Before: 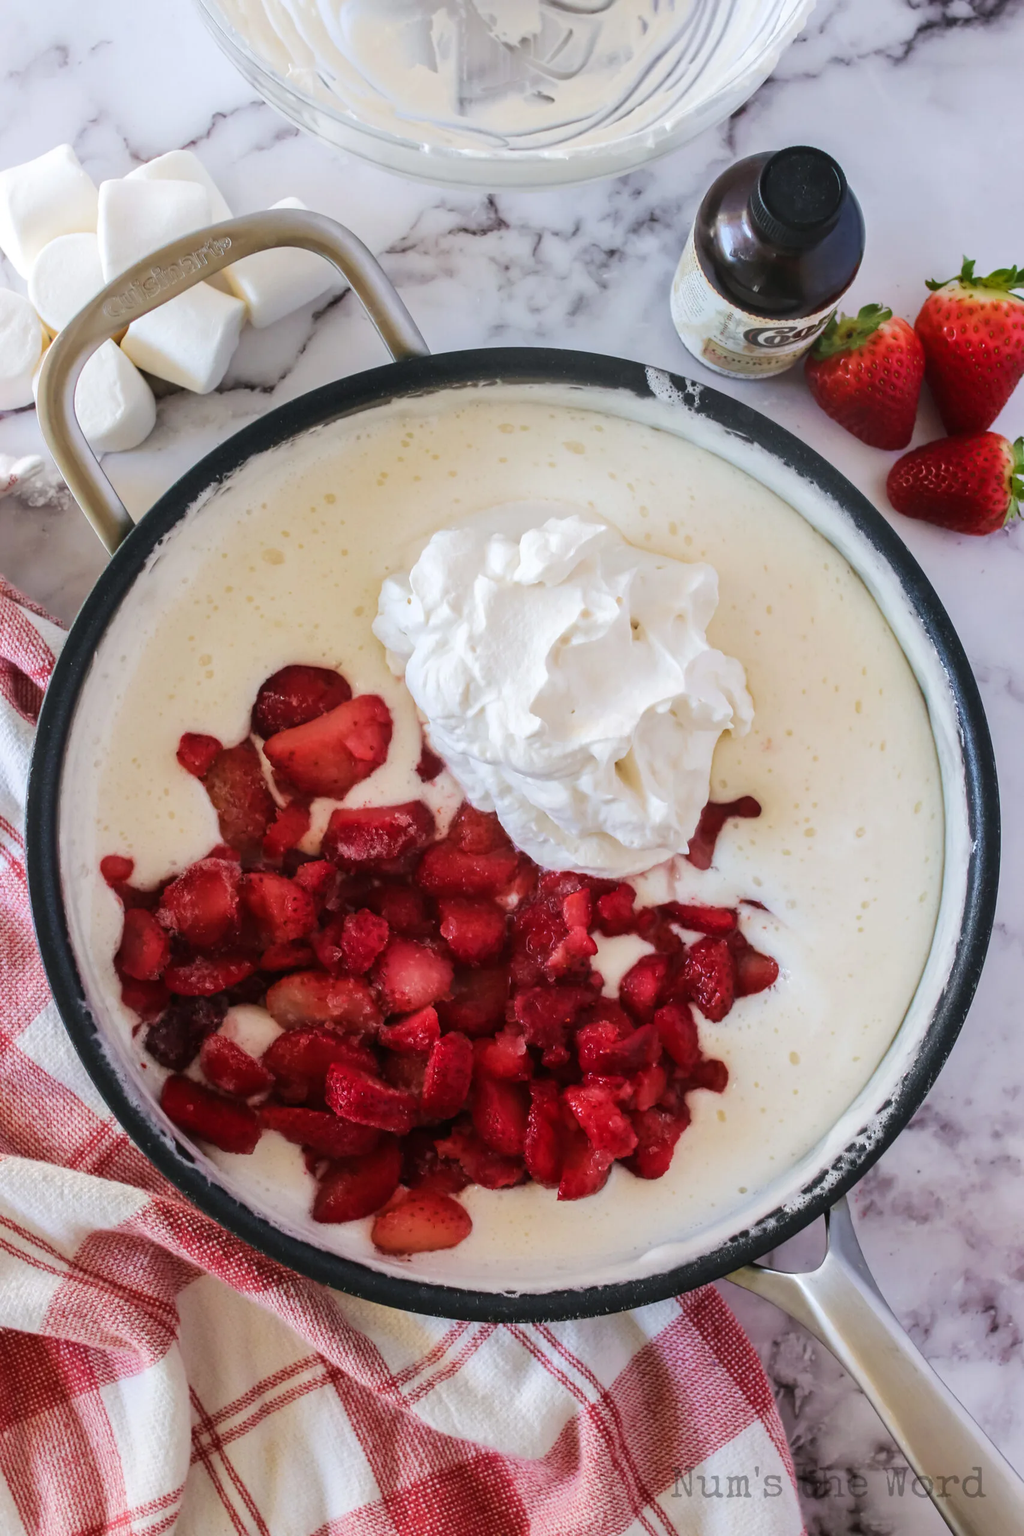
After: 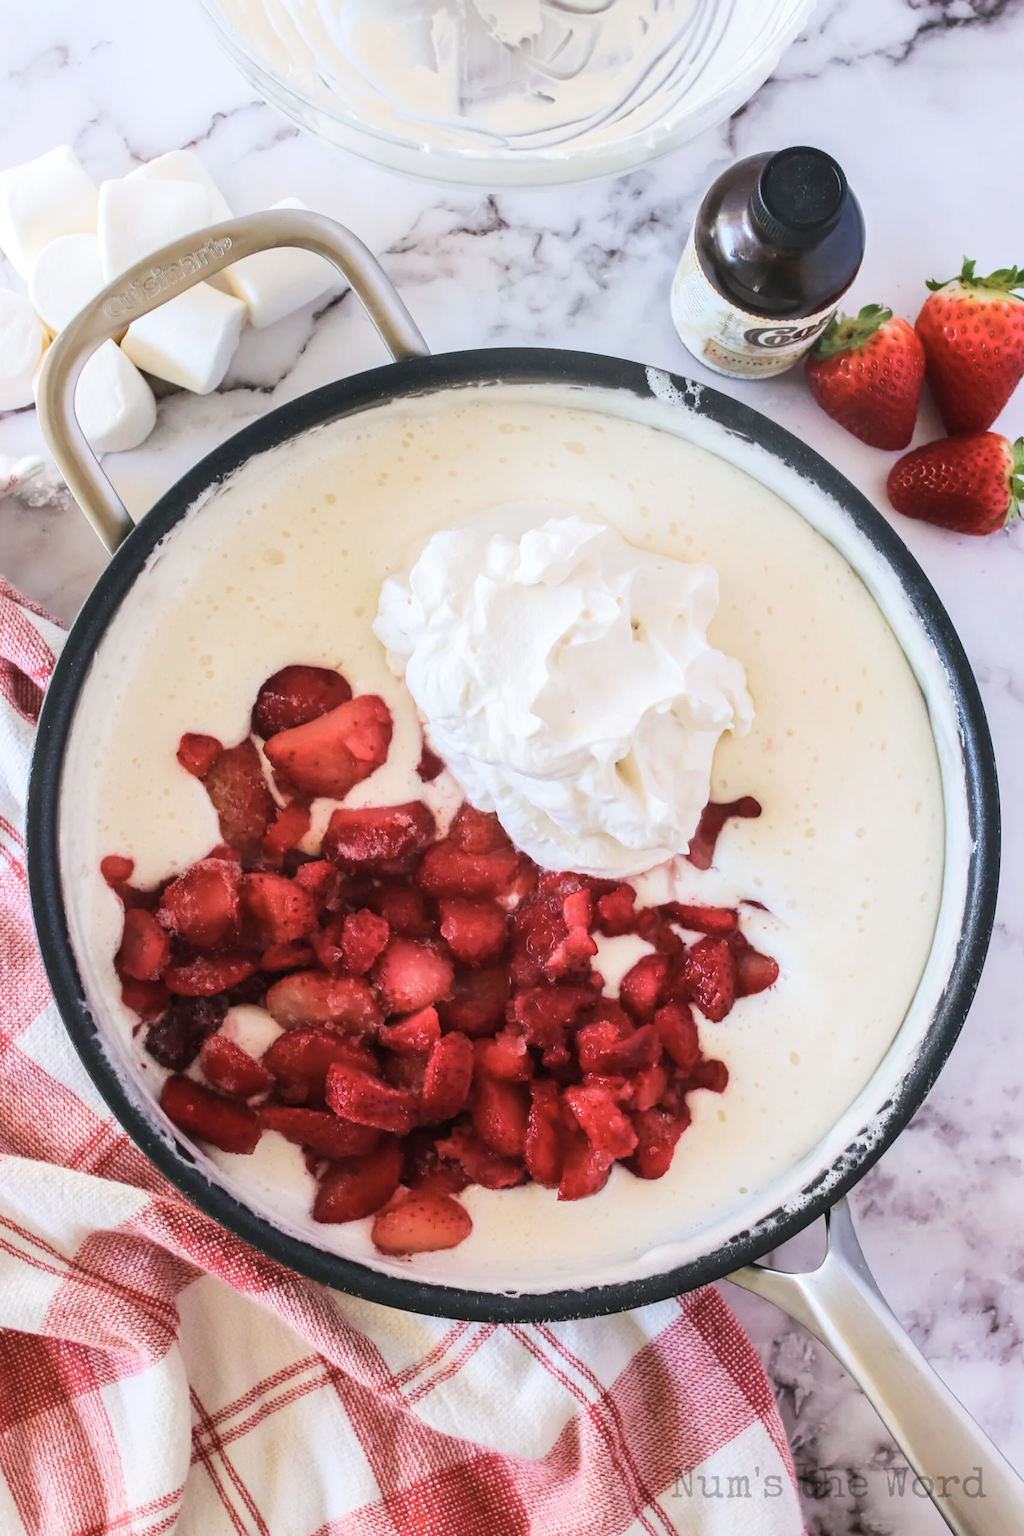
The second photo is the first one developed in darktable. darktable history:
contrast brightness saturation: saturation -0.037
color zones: curves: ch0 [(0, 0.5) (0.143, 0.5) (0.286, 0.5) (0.429, 0.504) (0.571, 0.5) (0.714, 0.509) (0.857, 0.5) (1, 0.5)]; ch1 [(0, 0.425) (0.143, 0.425) (0.286, 0.375) (0.429, 0.405) (0.571, 0.5) (0.714, 0.47) (0.857, 0.425) (1, 0.435)]; ch2 [(0, 0.5) (0.143, 0.5) (0.286, 0.5) (0.429, 0.517) (0.571, 0.5) (0.714, 0.51) (0.857, 0.5) (1, 0.5)]
base curve: curves: ch0 [(0, 0) (0.204, 0.334) (0.55, 0.733) (1, 1)]
